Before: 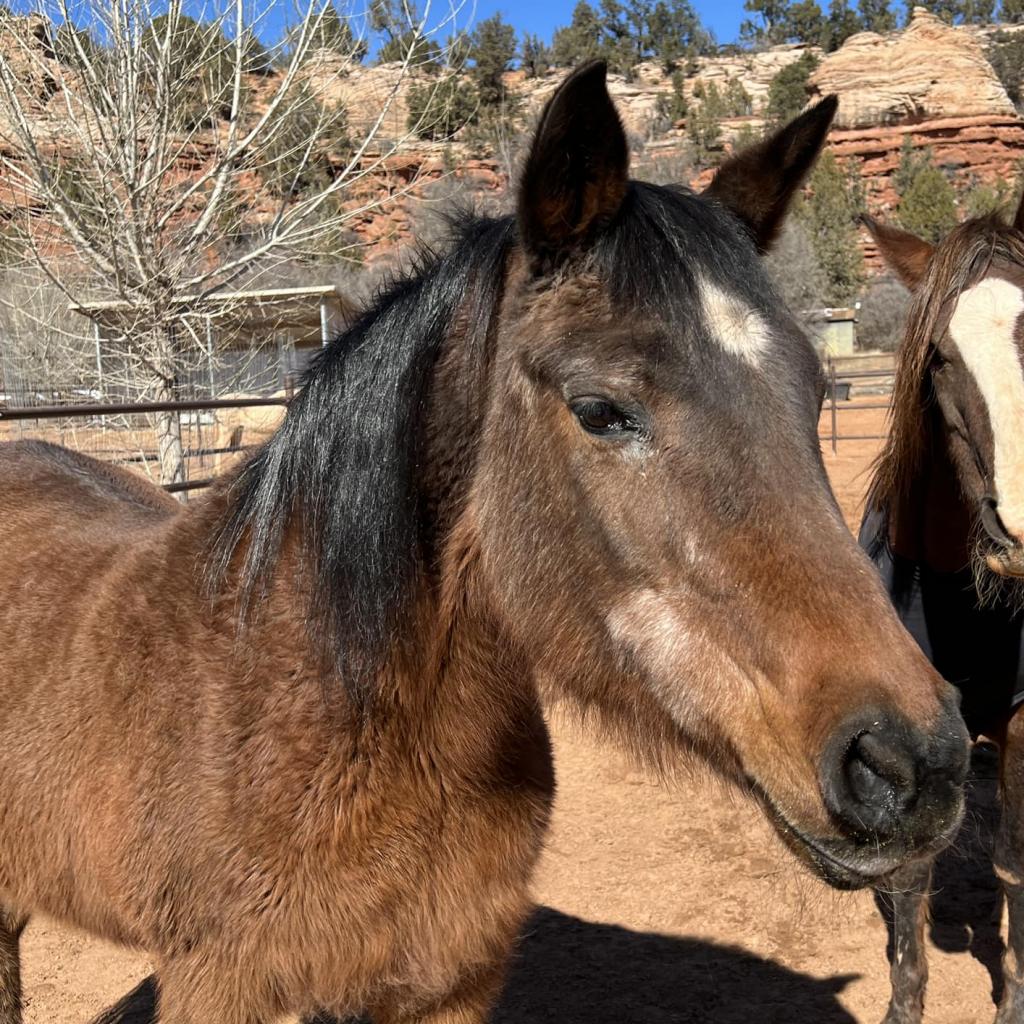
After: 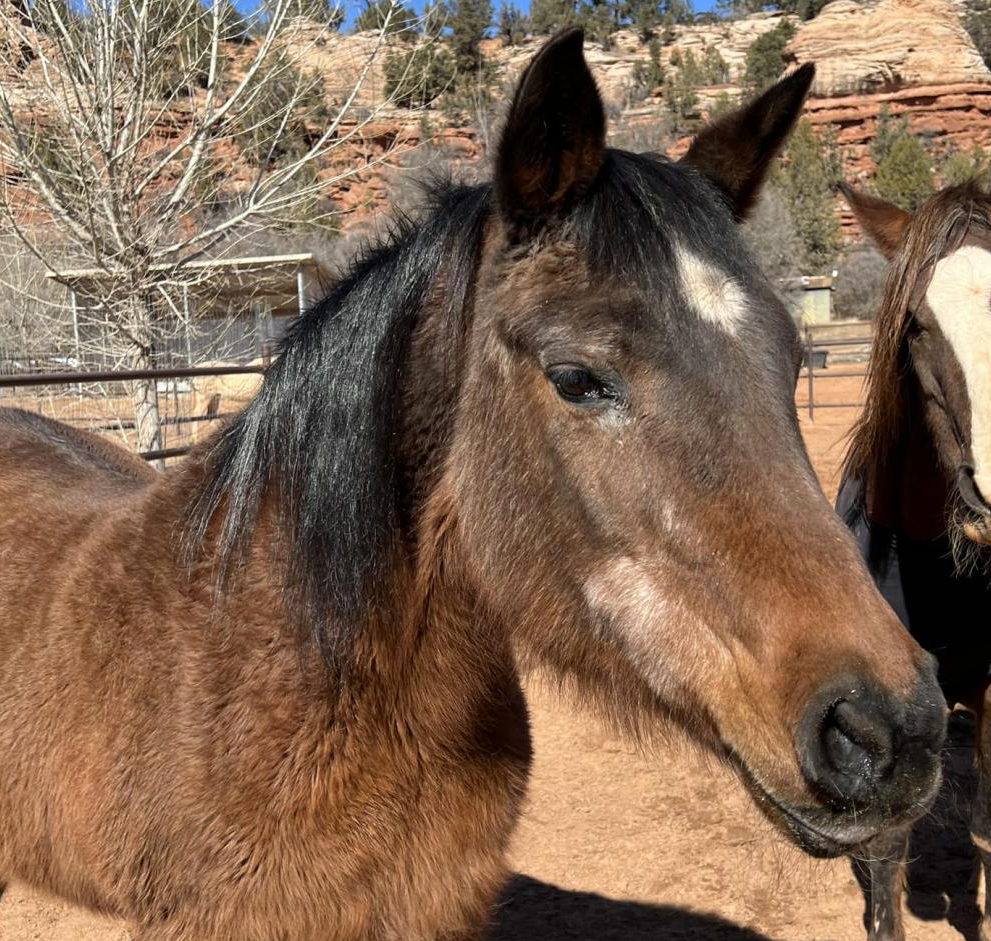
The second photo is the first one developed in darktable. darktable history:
crop: left 2.305%, top 3.154%, right 0.912%, bottom 4.889%
